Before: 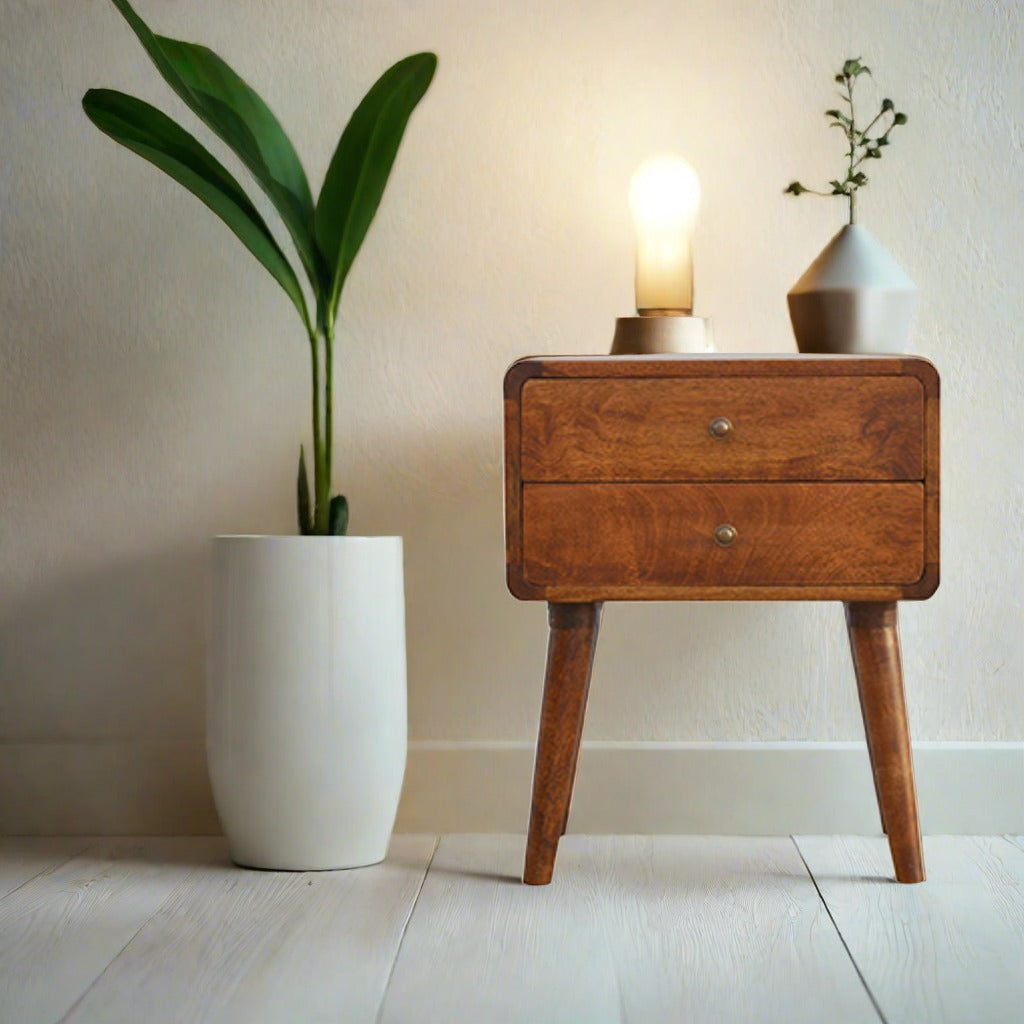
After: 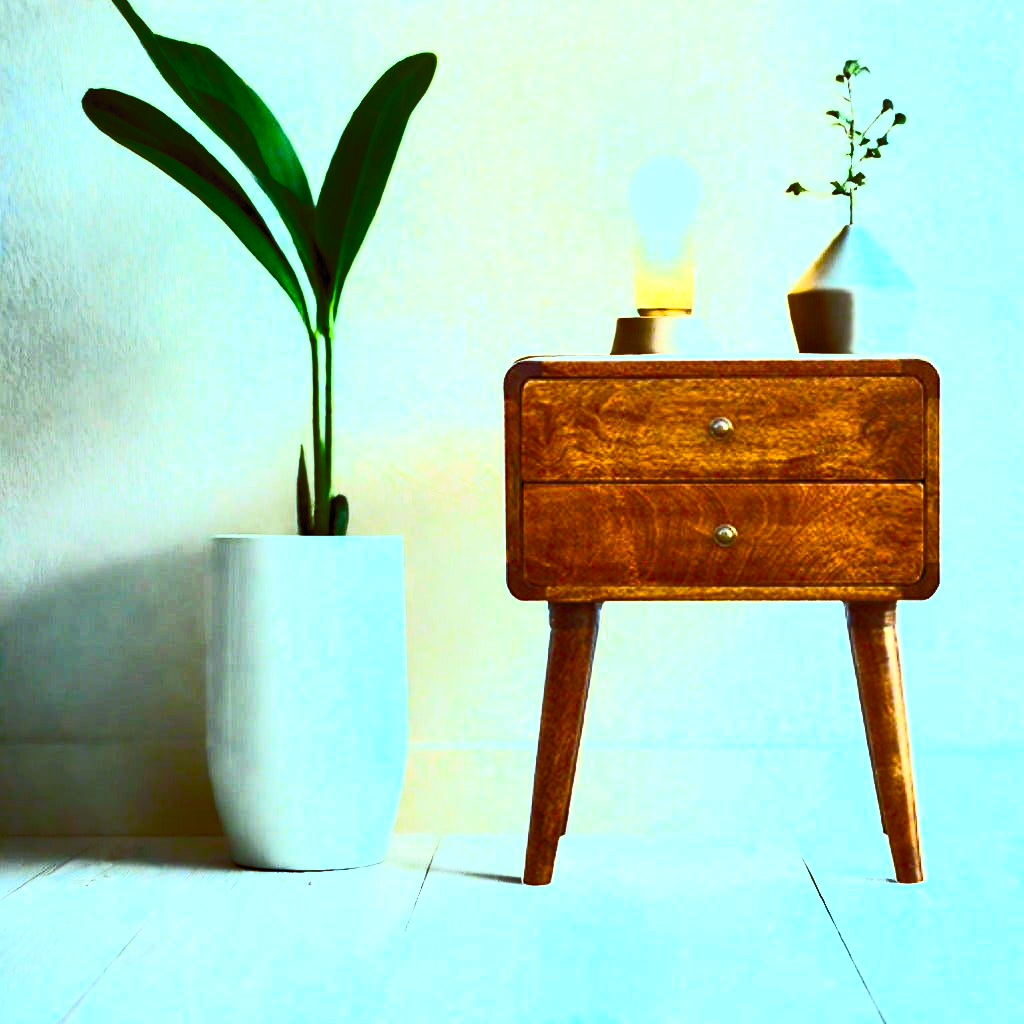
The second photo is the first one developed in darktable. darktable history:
color balance rgb: shadows lift › luminance -7.7%, shadows lift › chroma 2.13%, shadows lift › hue 200.79°, power › luminance -7.77%, power › chroma 2.27%, power › hue 220.69°, highlights gain › luminance 15.15%, highlights gain › chroma 4%, highlights gain › hue 209.35°, global offset › luminance -0.21%, global offset › chroma 0.27%, perceptual saturation grading › global saturation 24.42%, perceptual saturation grading › highlights -24.42%, perceptual saturation grading › mid-tones 24.42%, perceptual saturation grading › shadows 40%, perceptual brilliance grading › global brilliance -5%, perceptual brilliance grading › highlights 24.42%, perceptual brilliance grading › mid-tones 7%, perceptual brilliance grading › shadows -5%
contrast brightness saturation: contrast 0.83, brightness 0.59, saturation 0.59
